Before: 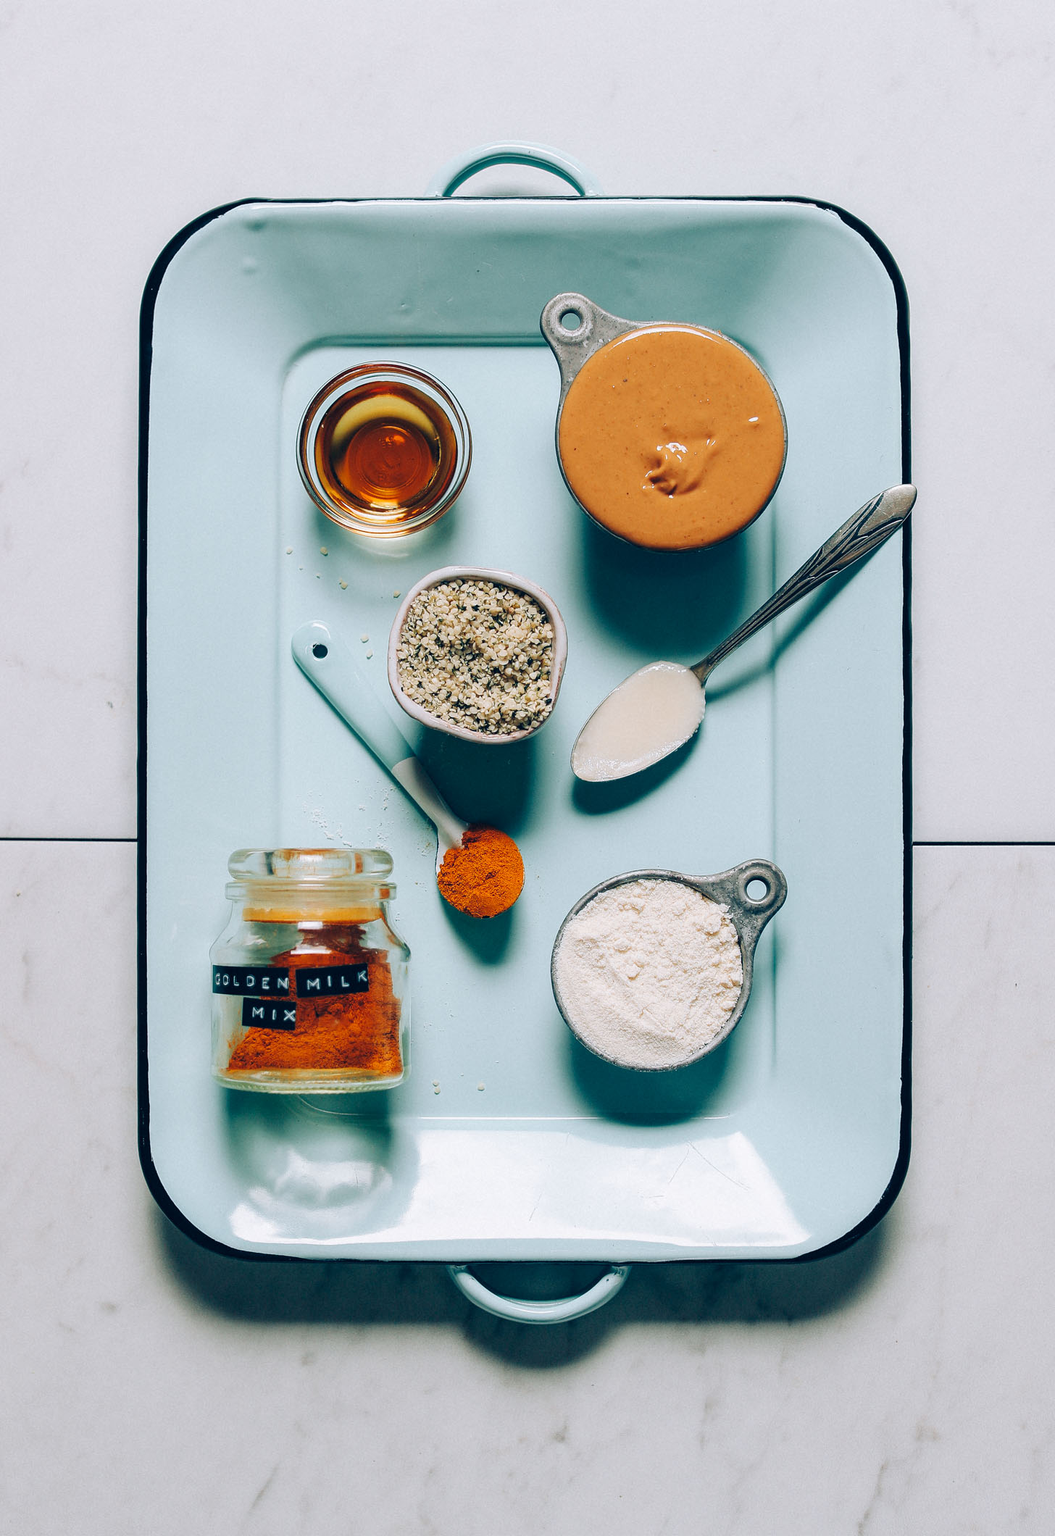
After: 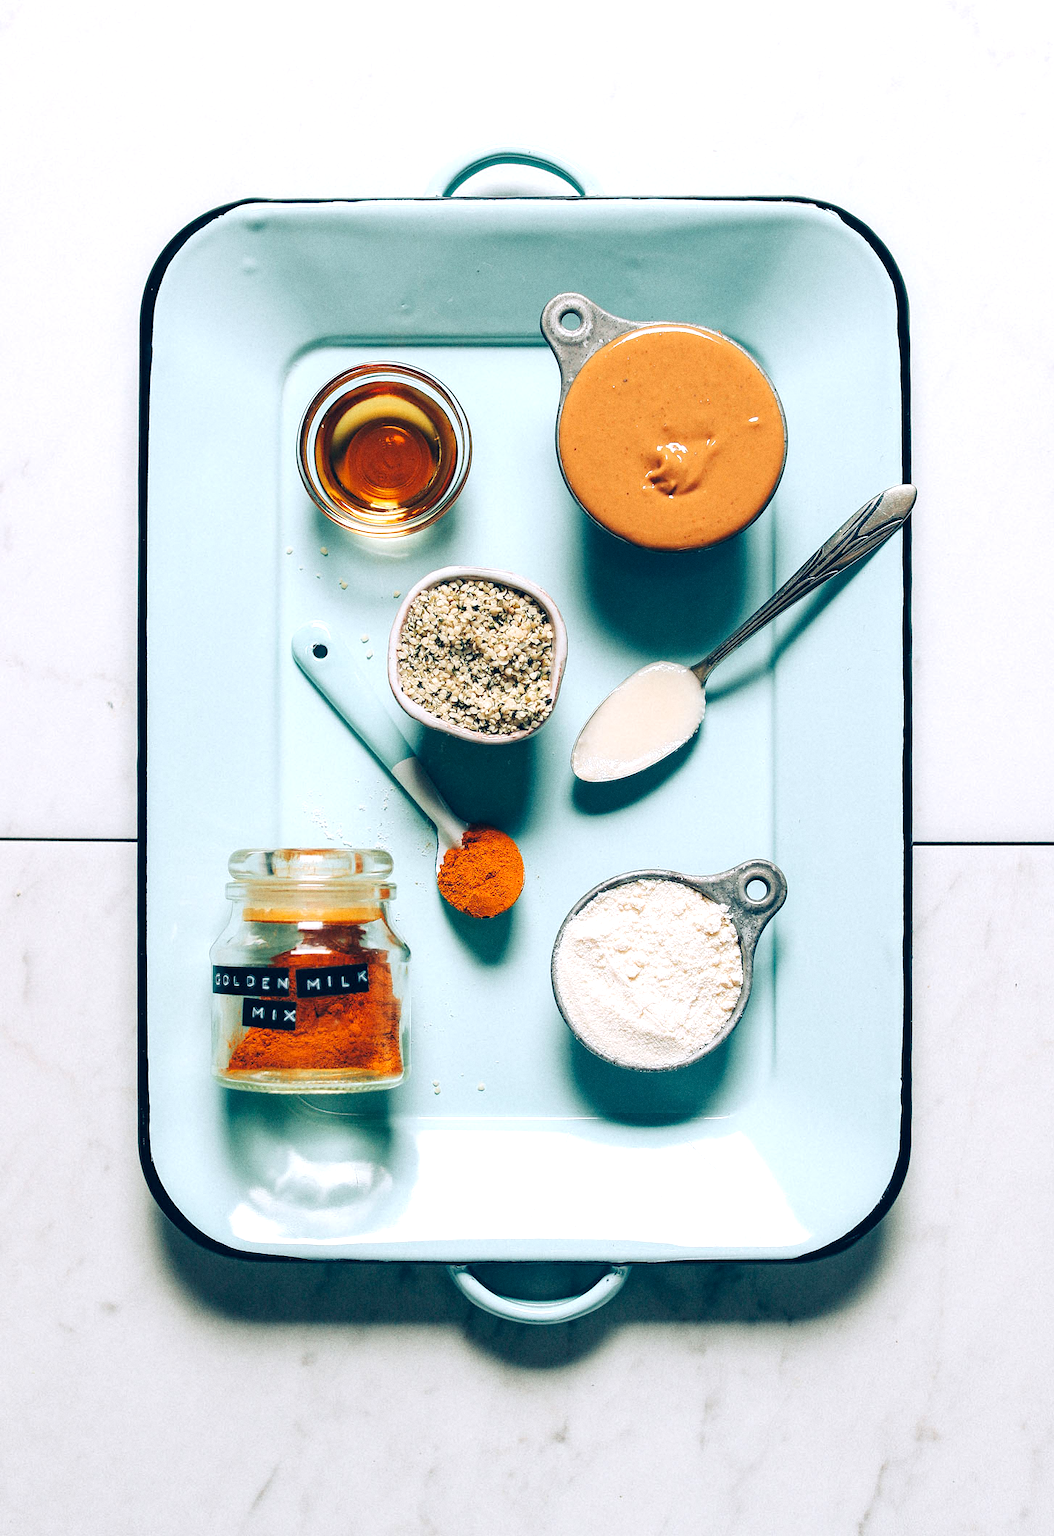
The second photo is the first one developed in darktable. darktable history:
exposure: black level correction 0.001, exposure 0.5 EV, compensate exposure bias true, compensate highlight preservation false
grain: coarseness 0.47 ISO
